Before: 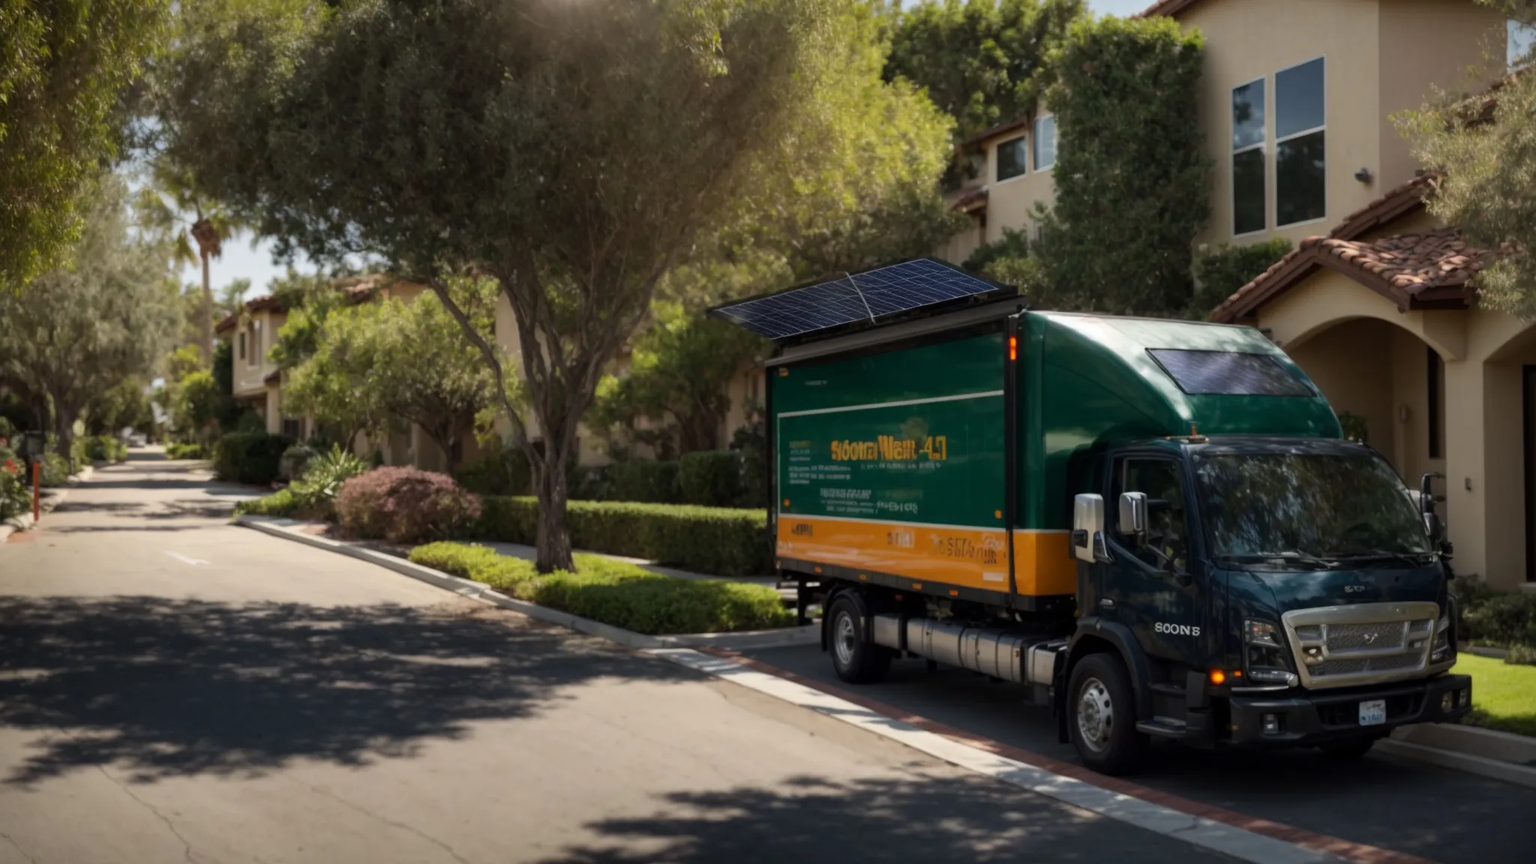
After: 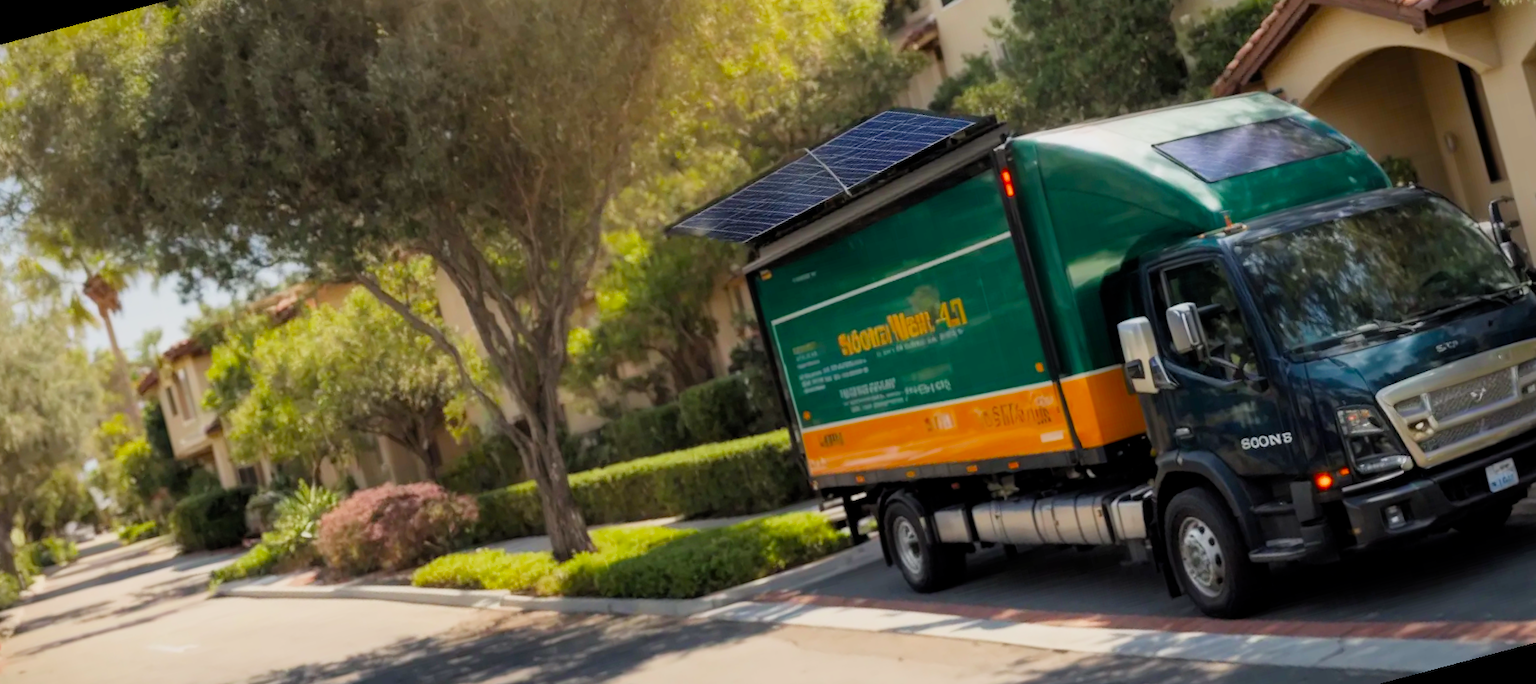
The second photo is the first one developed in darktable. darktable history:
rotate and perspective: rotation -14.8°, crop left 0.1, crop right 0.903, crop top 0.25, crop bottom 0.748
filmic rgb: black relative exposure -8.79 EV, white relative exposure 4.98 EV, threshold 6 EV, target black luminance 0%, hardness 3.77, latitude 66.34%, contrast 0.822, highlights saturation mix 10%, shadows ↔ highlights balance 20%, add noise in highlights 0.1, color science v4 (2020), iterations of high-quality reconstruction 0, type of noise poissonian, enable highlight reconstruction true
exposure: black level correction 0, exposure 1.1 EV, compensate exposure bias true, compensate highlight preservation false
